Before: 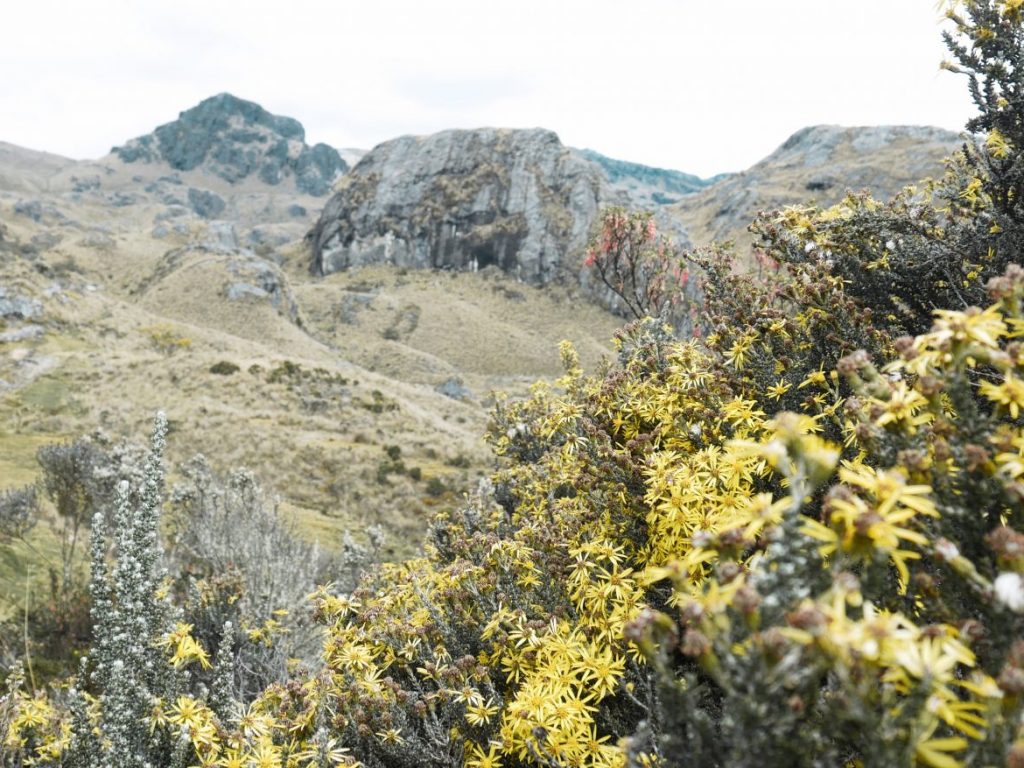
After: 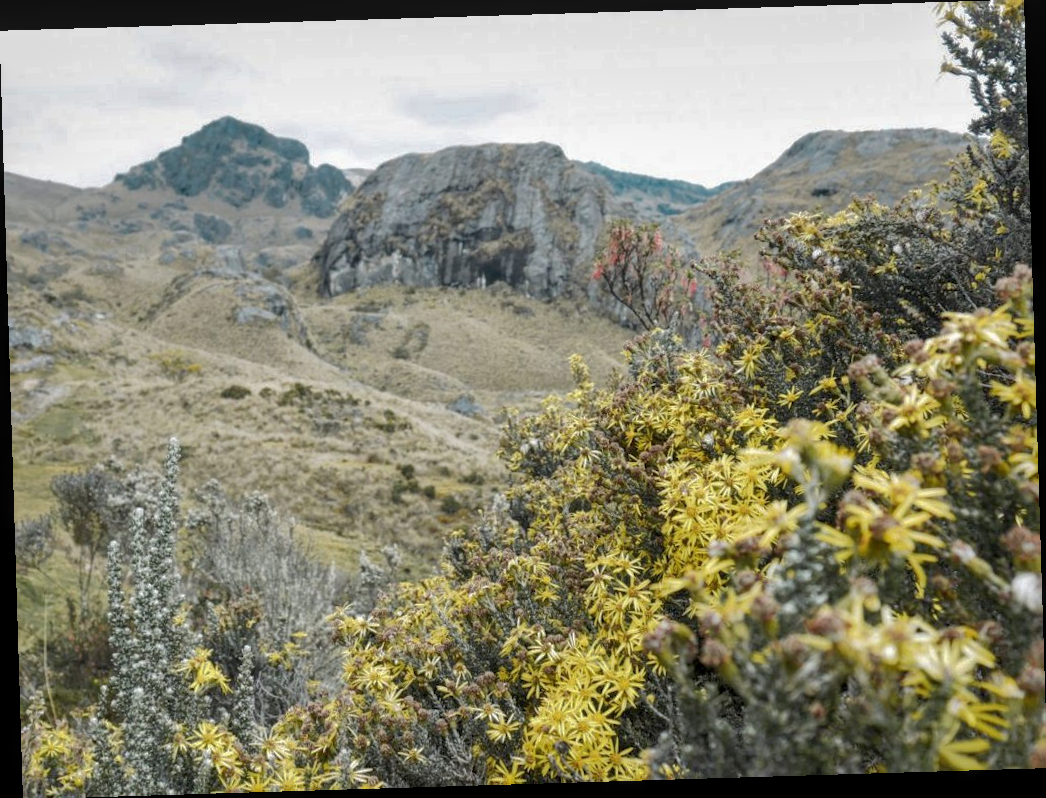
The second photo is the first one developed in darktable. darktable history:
rotate and perspective: rotation -1.75°, automatic cropping off
shadows and highlights: on, module defaults
local contrast: on, module defaults
rgb curve: curves: ch0 [(0, 0) (0.175, 0.154) (0.785, 0.663) (1, 1)]
